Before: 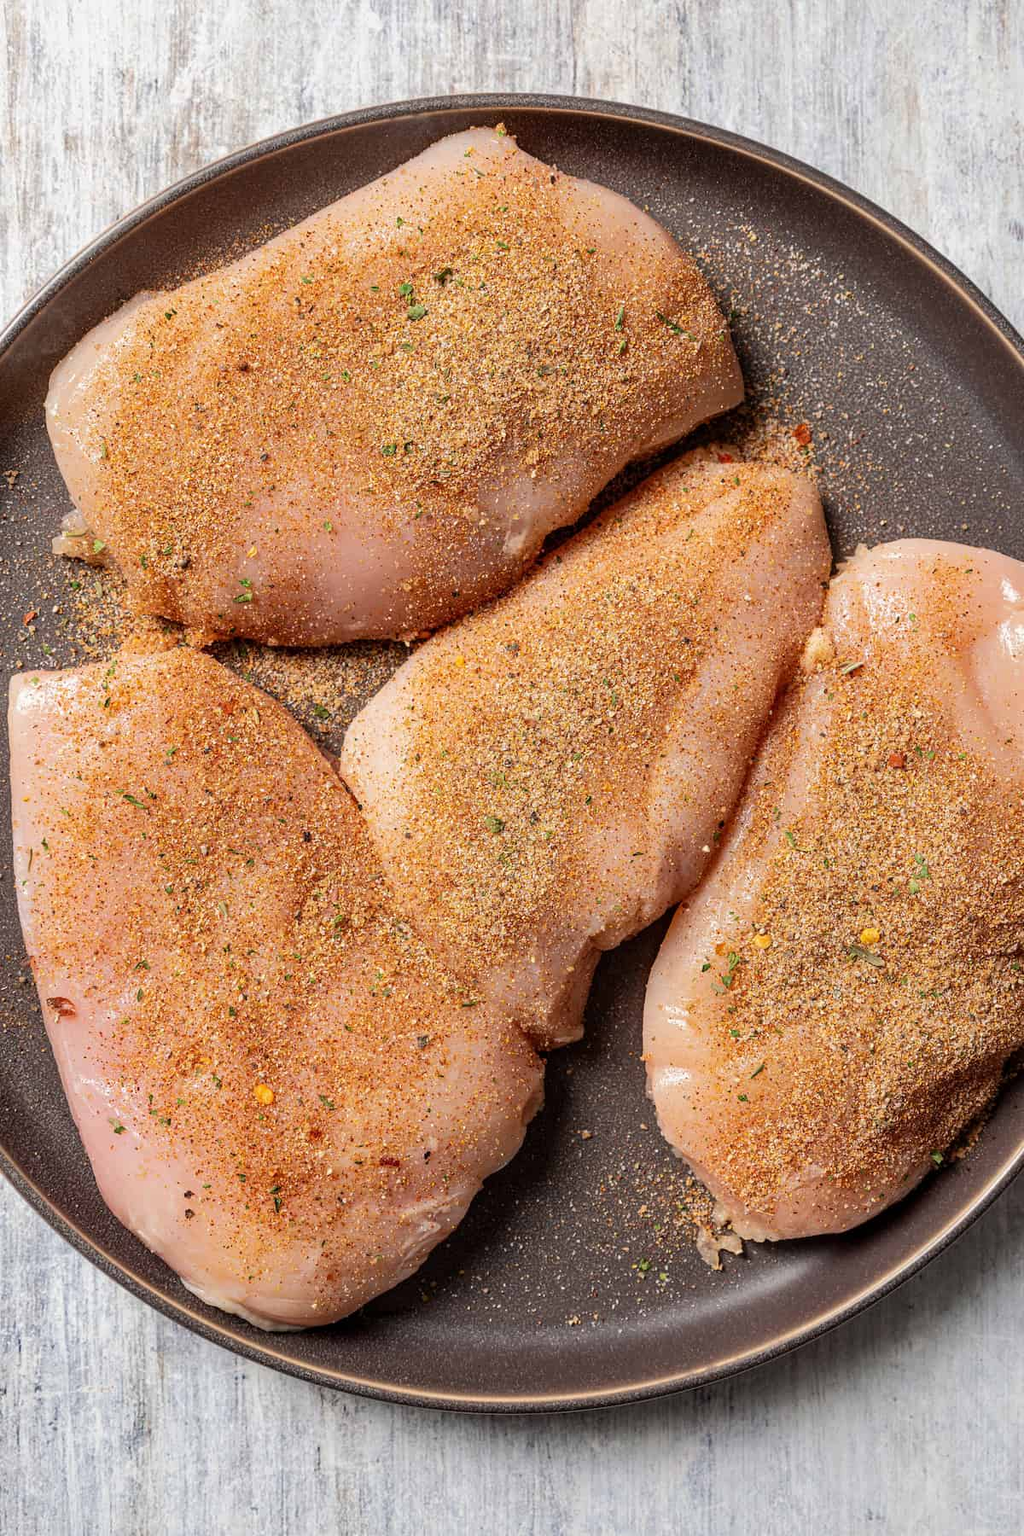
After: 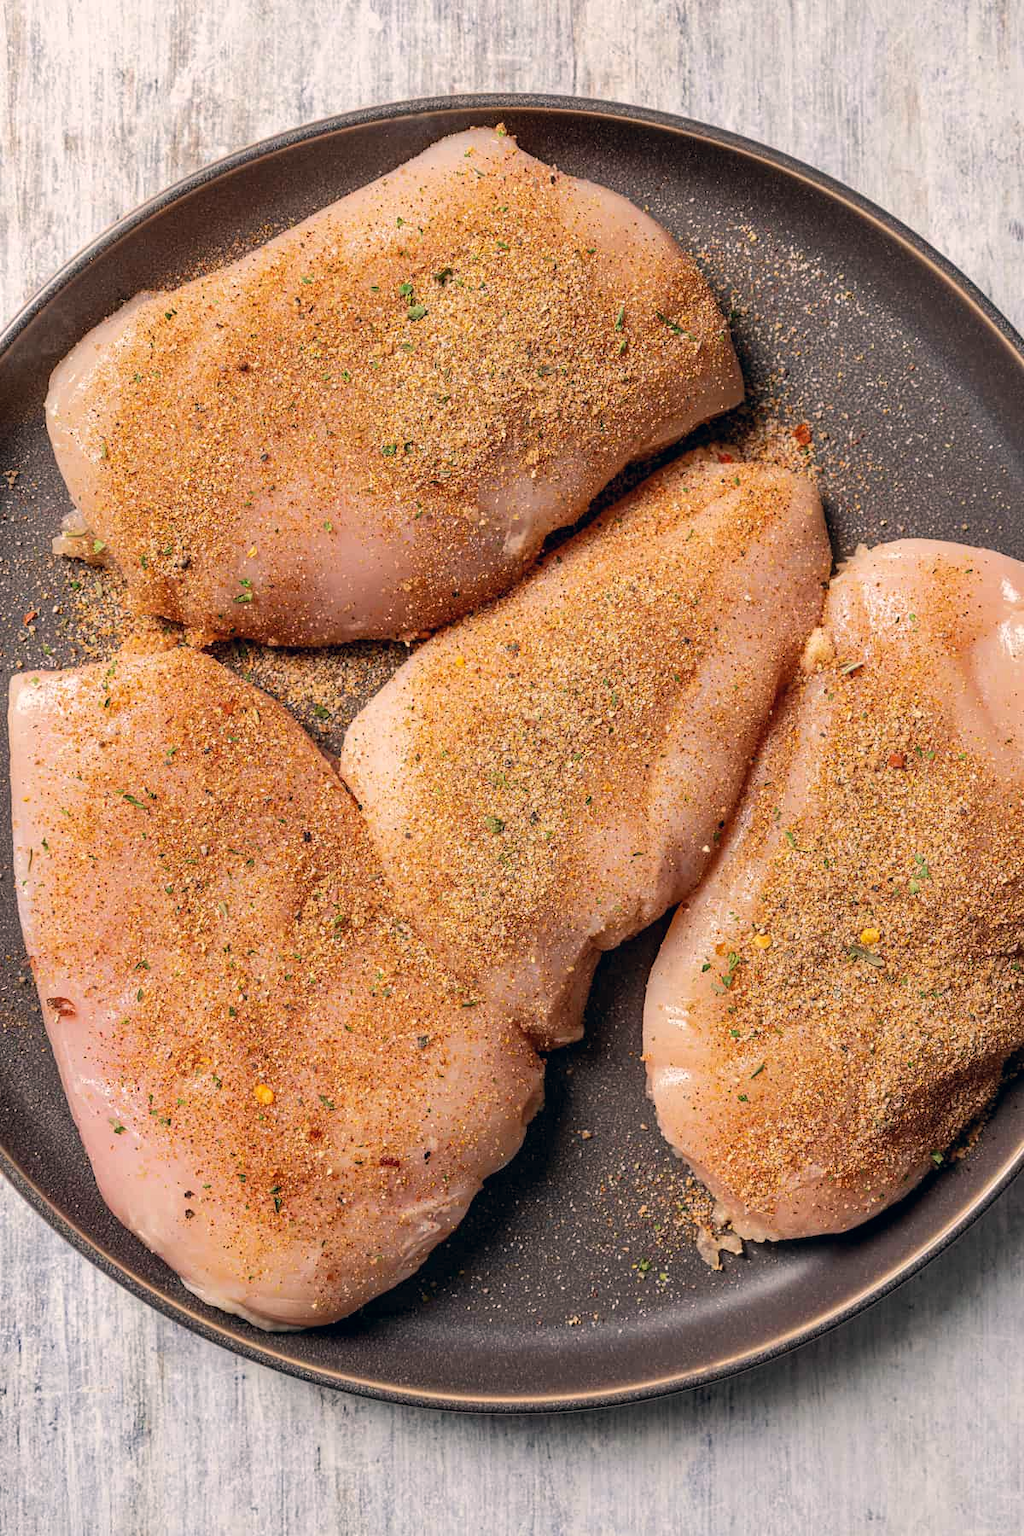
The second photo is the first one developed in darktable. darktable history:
color correction: highlights a* 5.43, highlights b* 5.32, shadows a* -4.22, shadows b* -5.1
